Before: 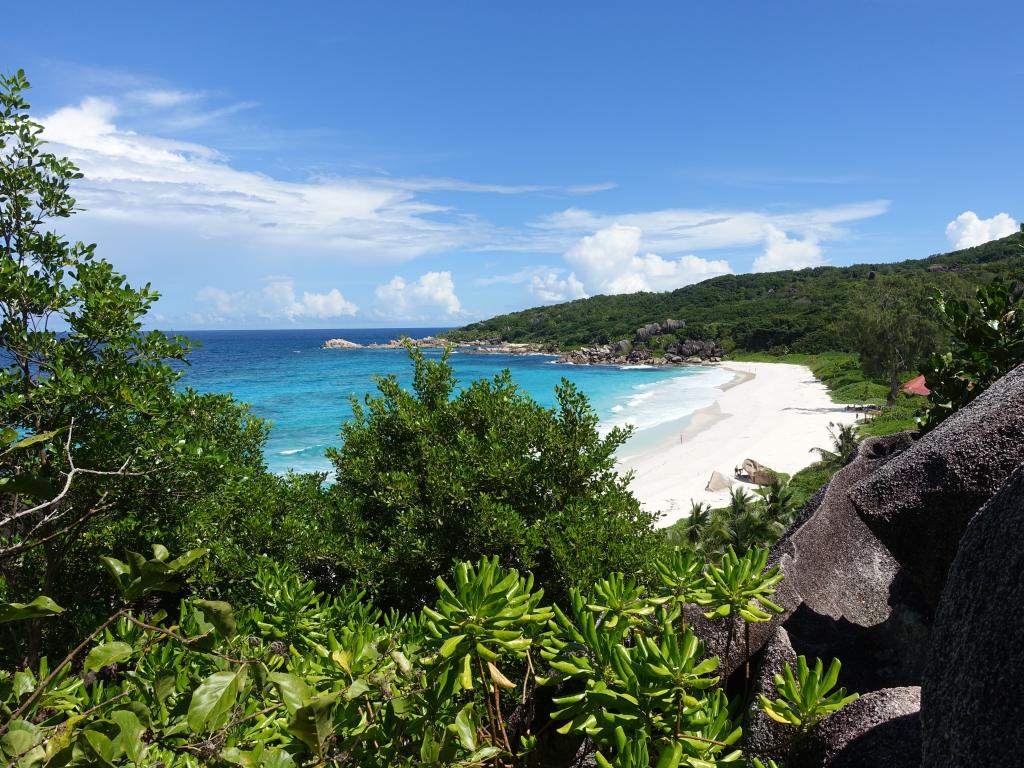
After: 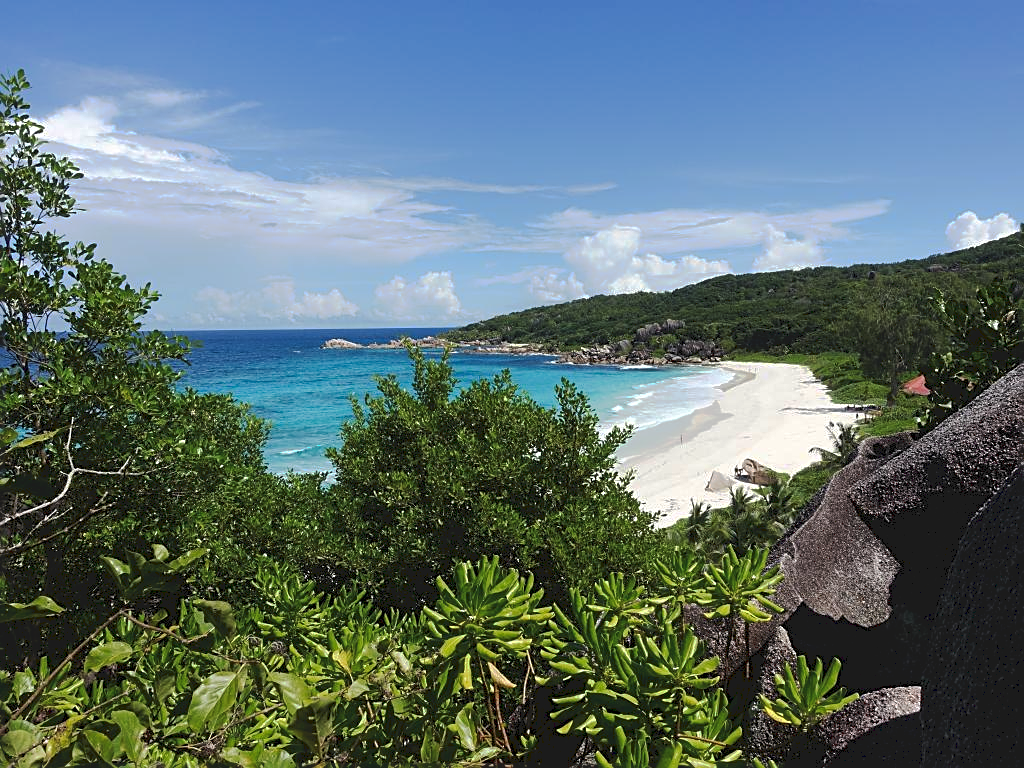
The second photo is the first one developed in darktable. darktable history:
sharpen: on, module defaults
tone curve: curves: ch0 [(0, 0) (0.003, 0.096) (0.011, 0.096) (0.025, 0.098) (0.044, 0.099) (0.069, 0.106) (0.1, 0.128) (0.136, 0.153) (0.177, 0.186) (0.224, 0.218) (0.277, 0.265) (0.335, 0.316) (0.399, 0.374) (0.468, 0.445) (0.543, 0.526) (0.623, 0.605) (0.709, 0.681) (0.801, 0.758) (0.898, 0.819) (1, 1)], preserve colors none
